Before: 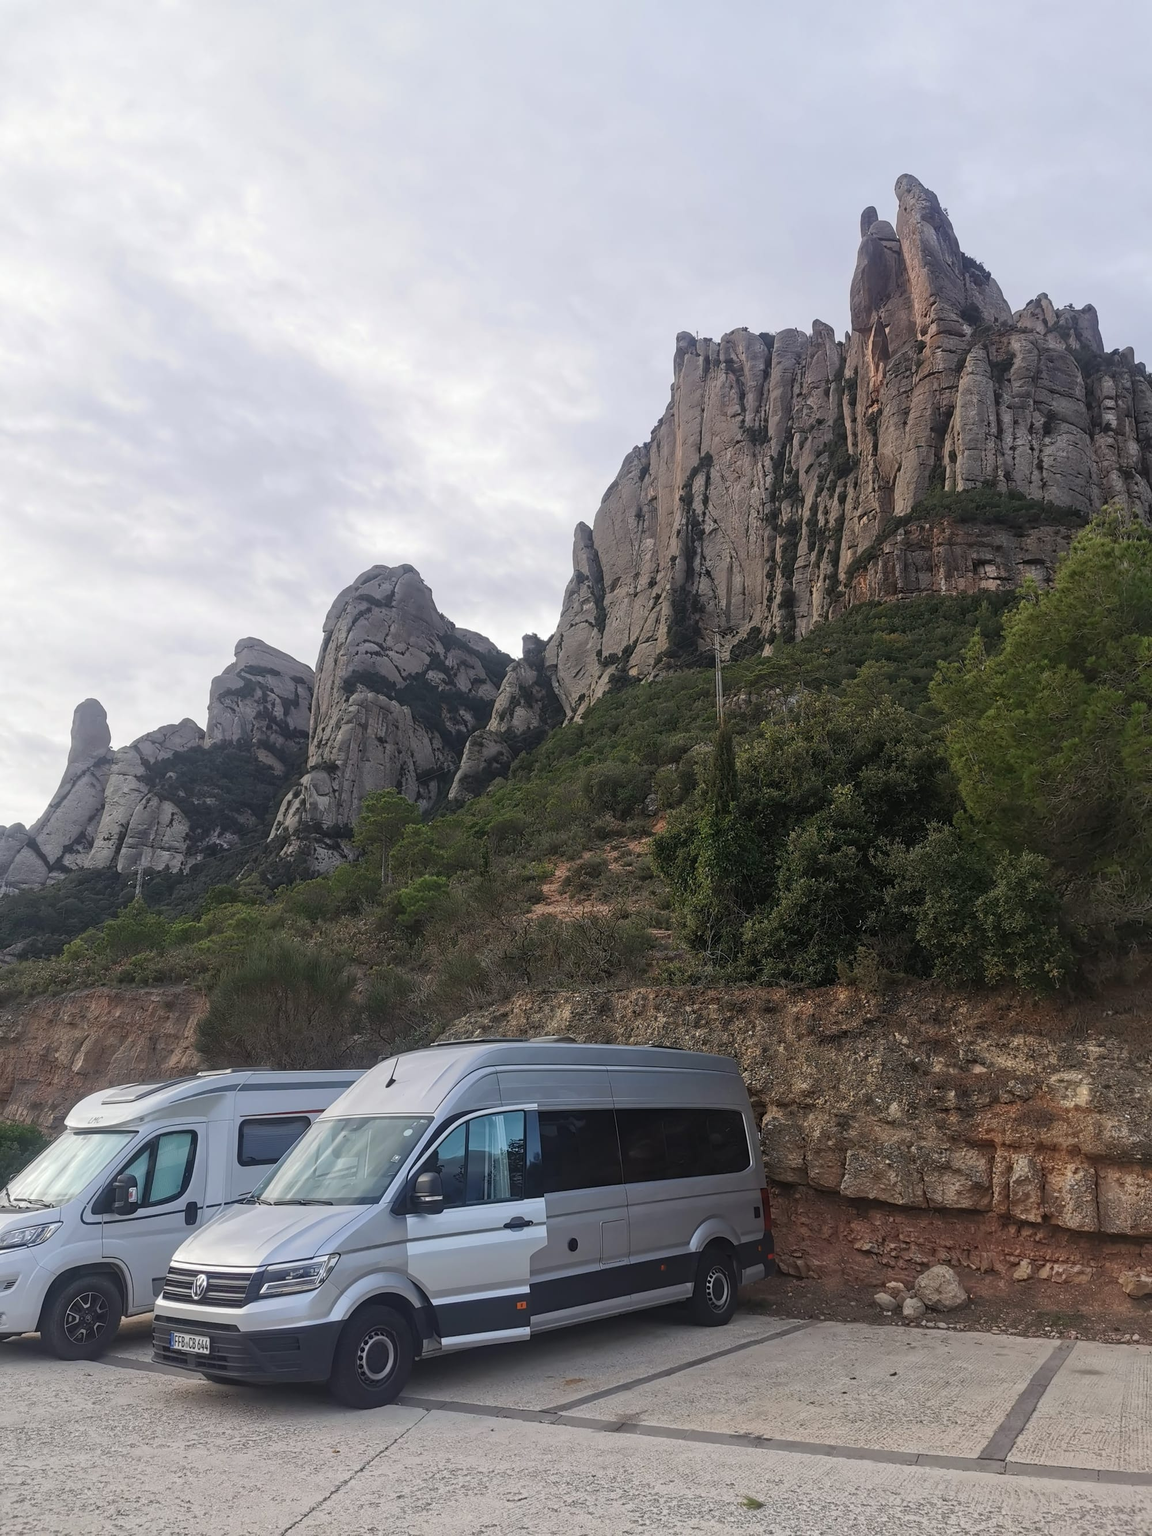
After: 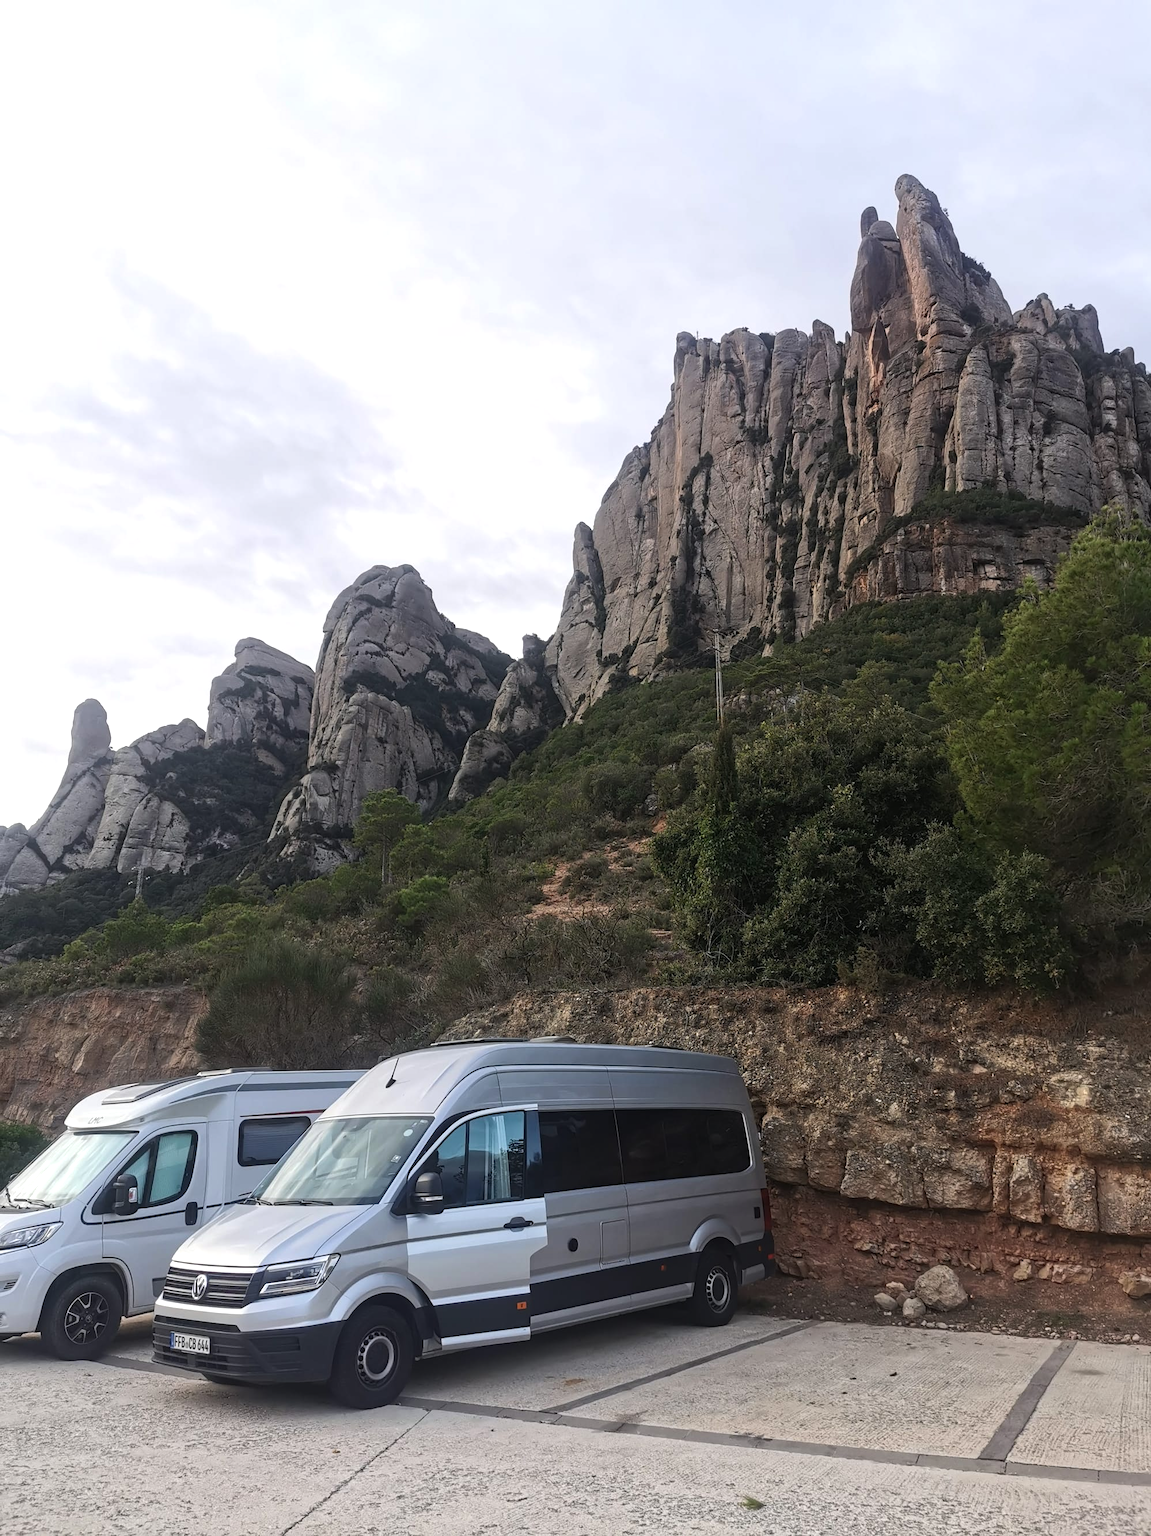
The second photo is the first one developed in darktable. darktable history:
tone equalizer: -8 EV -0.401 EV, -7 EV -0.387 EV, -6 EV -0.313 EV, -5 EV -0.215 EV, -3 EV 0.225 EV, -2 EV 0.359 EV, -1 EV 0.403 EV, +0 EV 0.41 EV, edges refinement/feathering 500, mask exposure compensation -1.57 EV, preserve details no
